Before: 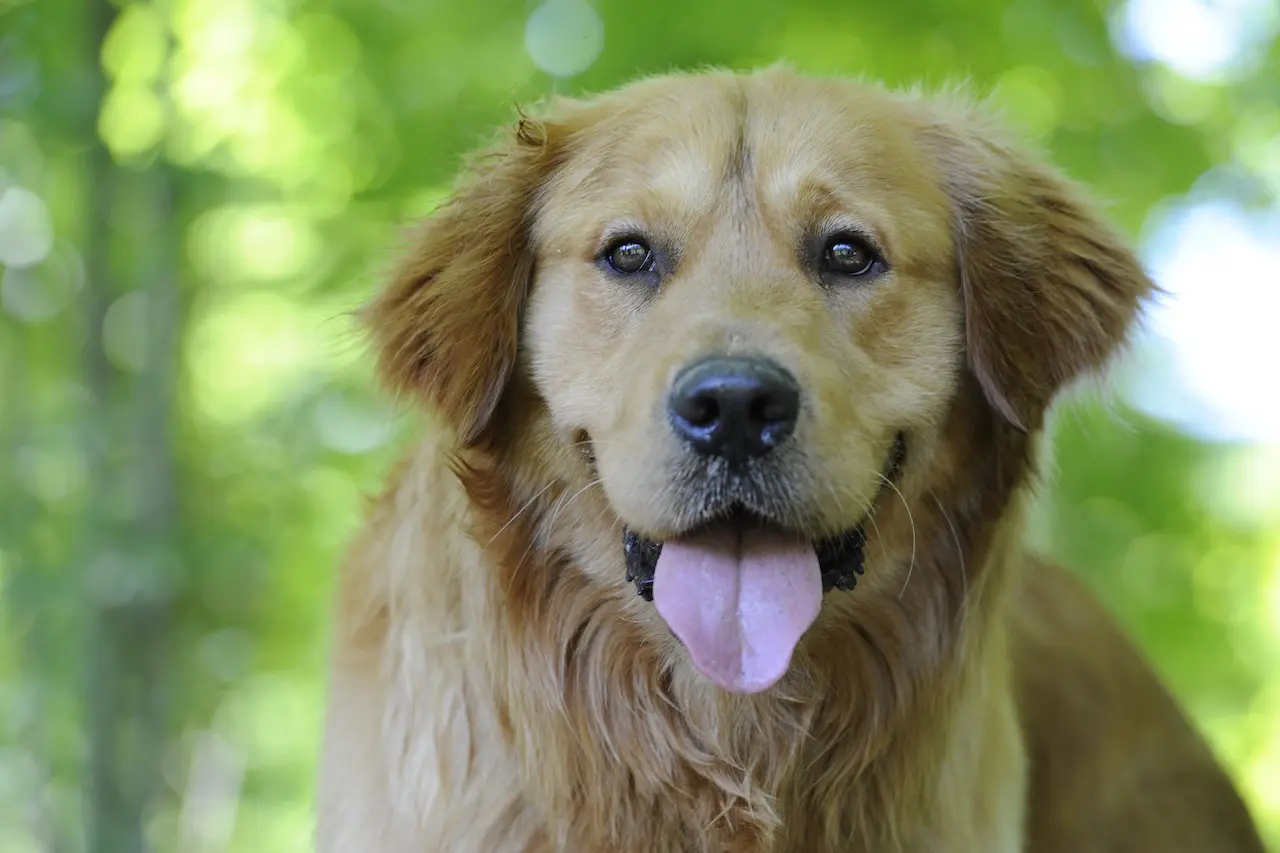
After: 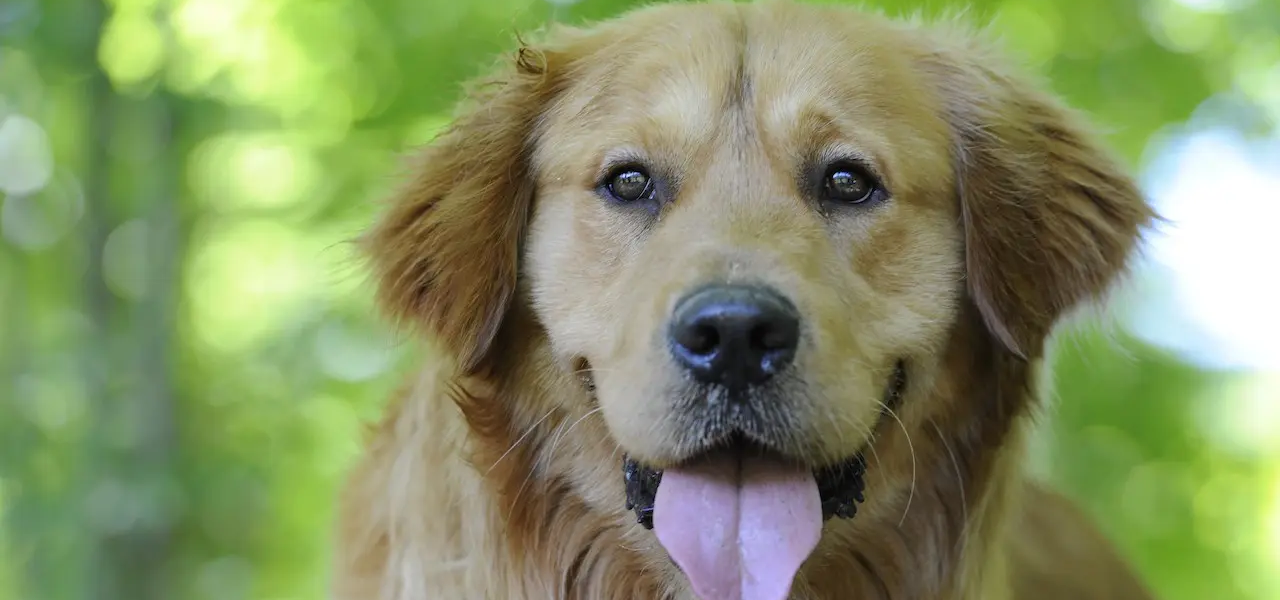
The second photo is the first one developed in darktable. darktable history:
crop and rotate: top 8.484%, bottom 21.142%
